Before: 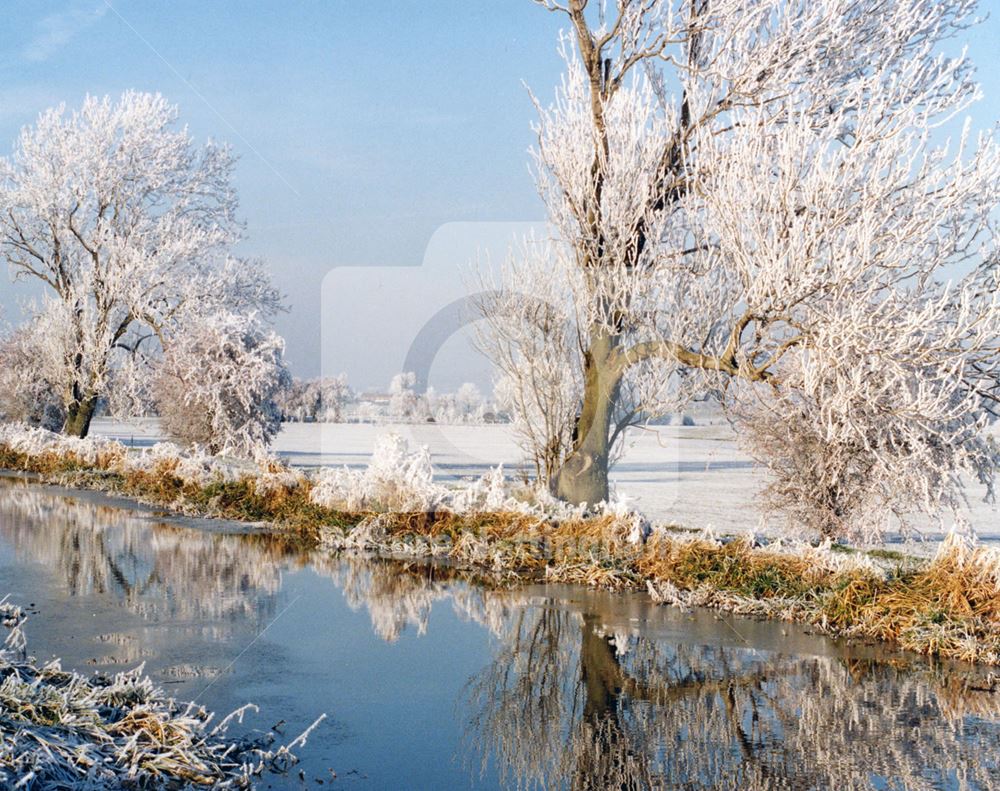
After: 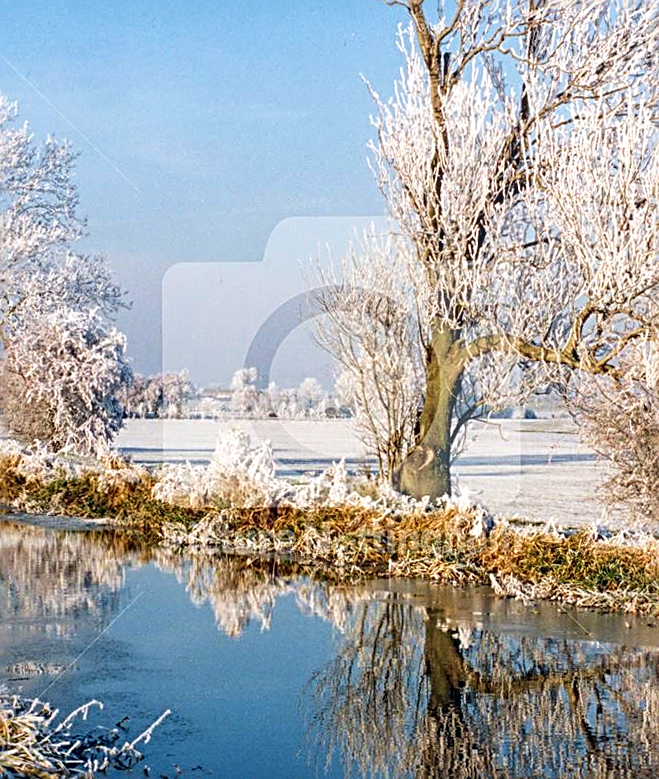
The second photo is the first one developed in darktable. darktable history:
crop and rotate: left 15.546%, right 17.787%
sharpen: radius 2.817, amount 0.715
contrast brightness saturation: contrast 0.04, saturation 0.16
rotate and perspective: rotation -0.45°, automatic cropping original format, crop left 0.008, crop right 0.992, crop top 0.012, crop bottom 0.988
tone equalizer: on, module defaults
velvia: on, module defaults
local contrast: on, module defaults
